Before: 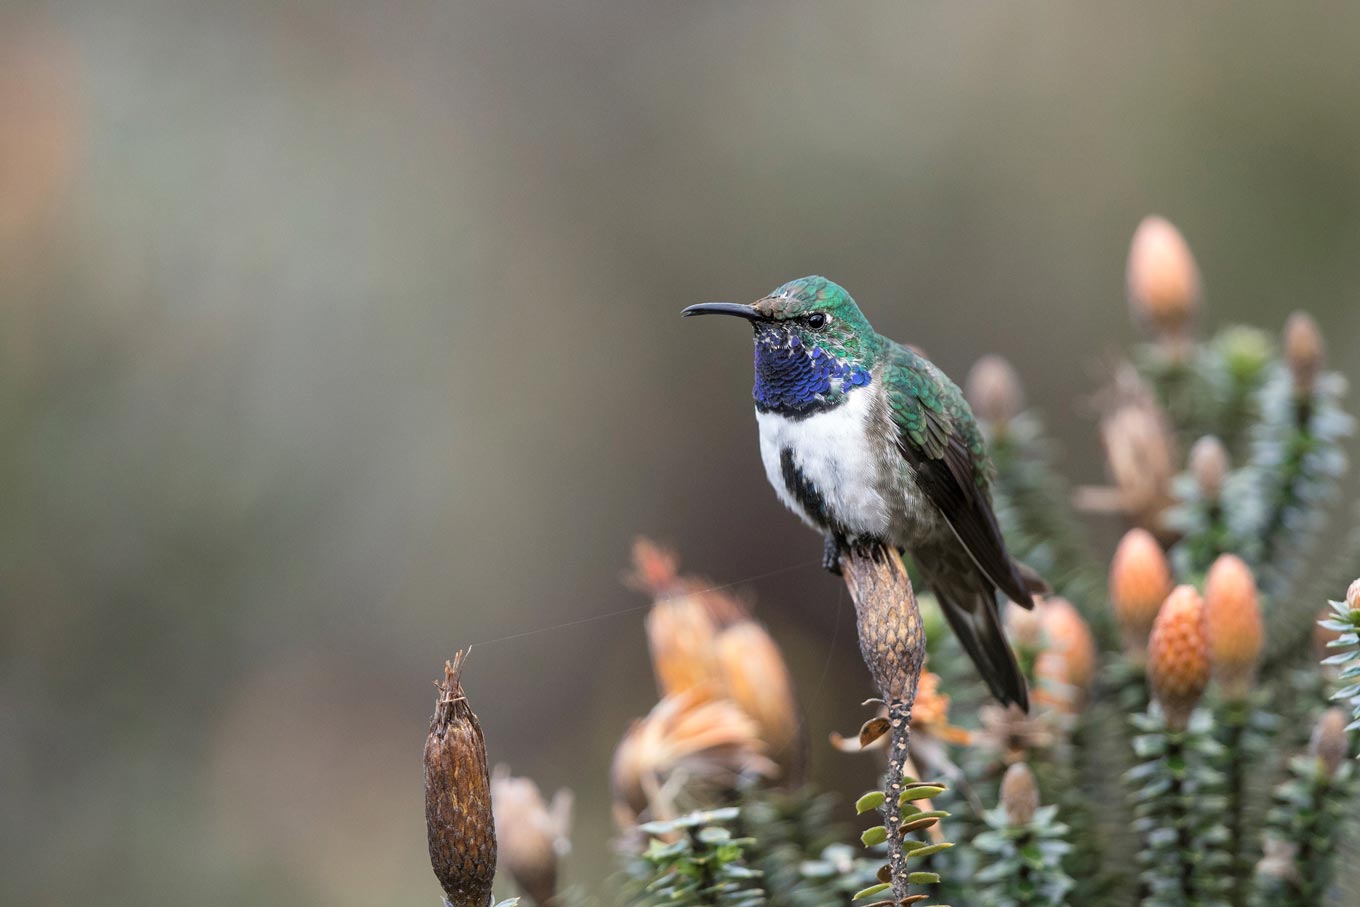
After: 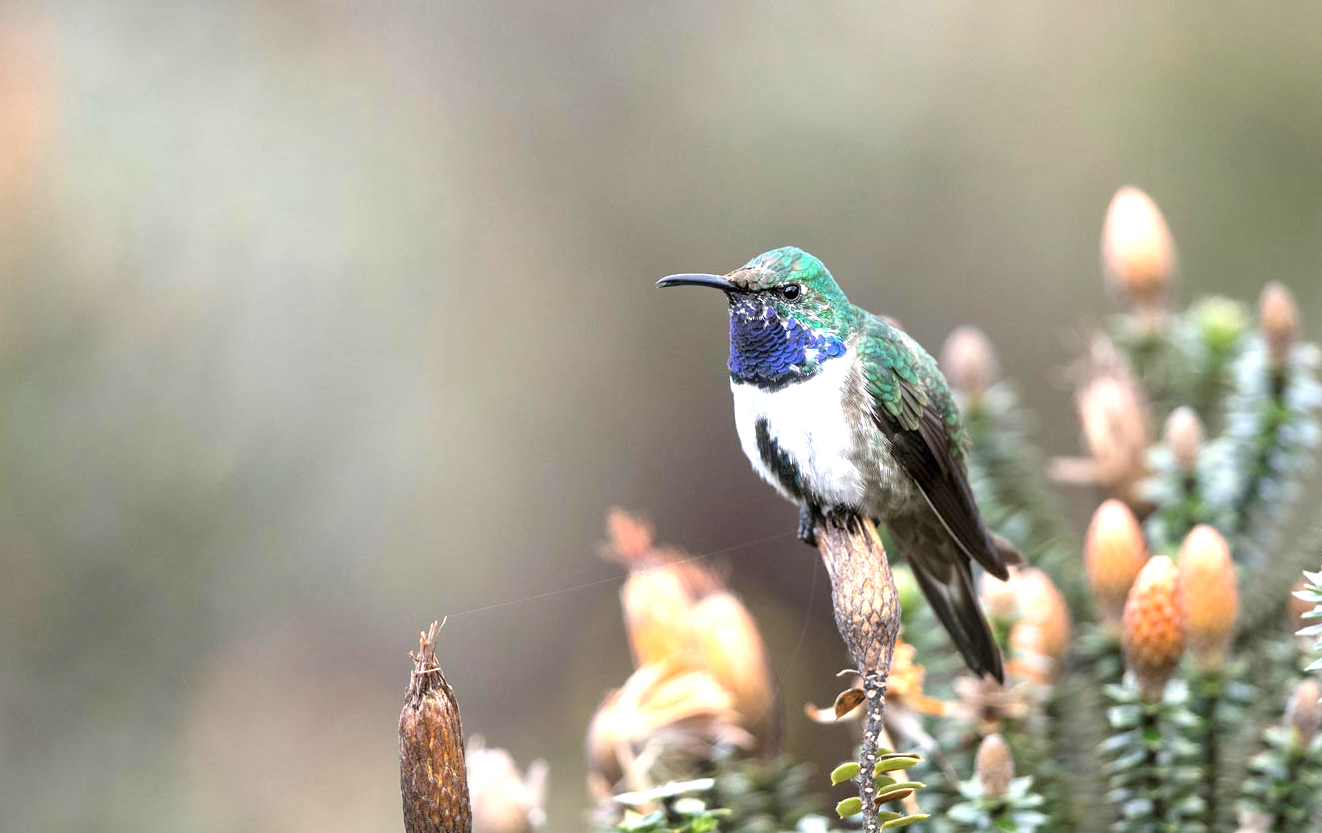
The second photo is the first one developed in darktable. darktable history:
crop: left 1.895%, top 3.201%, right 0.892%, bottom 4.86%
exposure: black level correction 0.001, exposure 1 EV, compensate highlight preservation false
